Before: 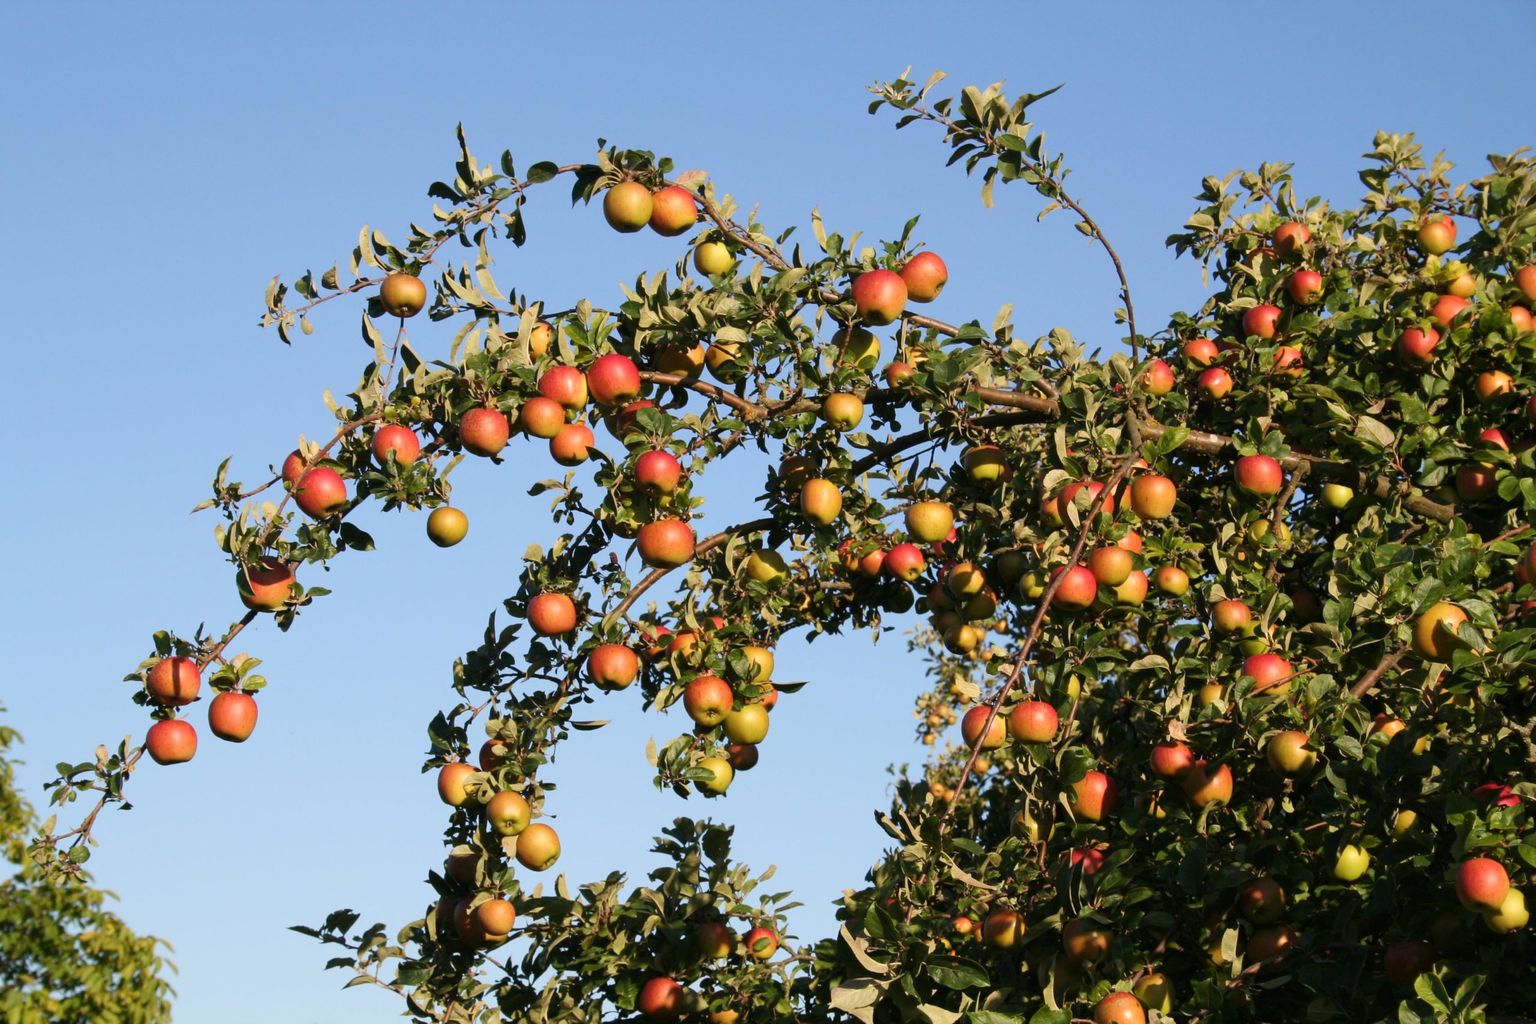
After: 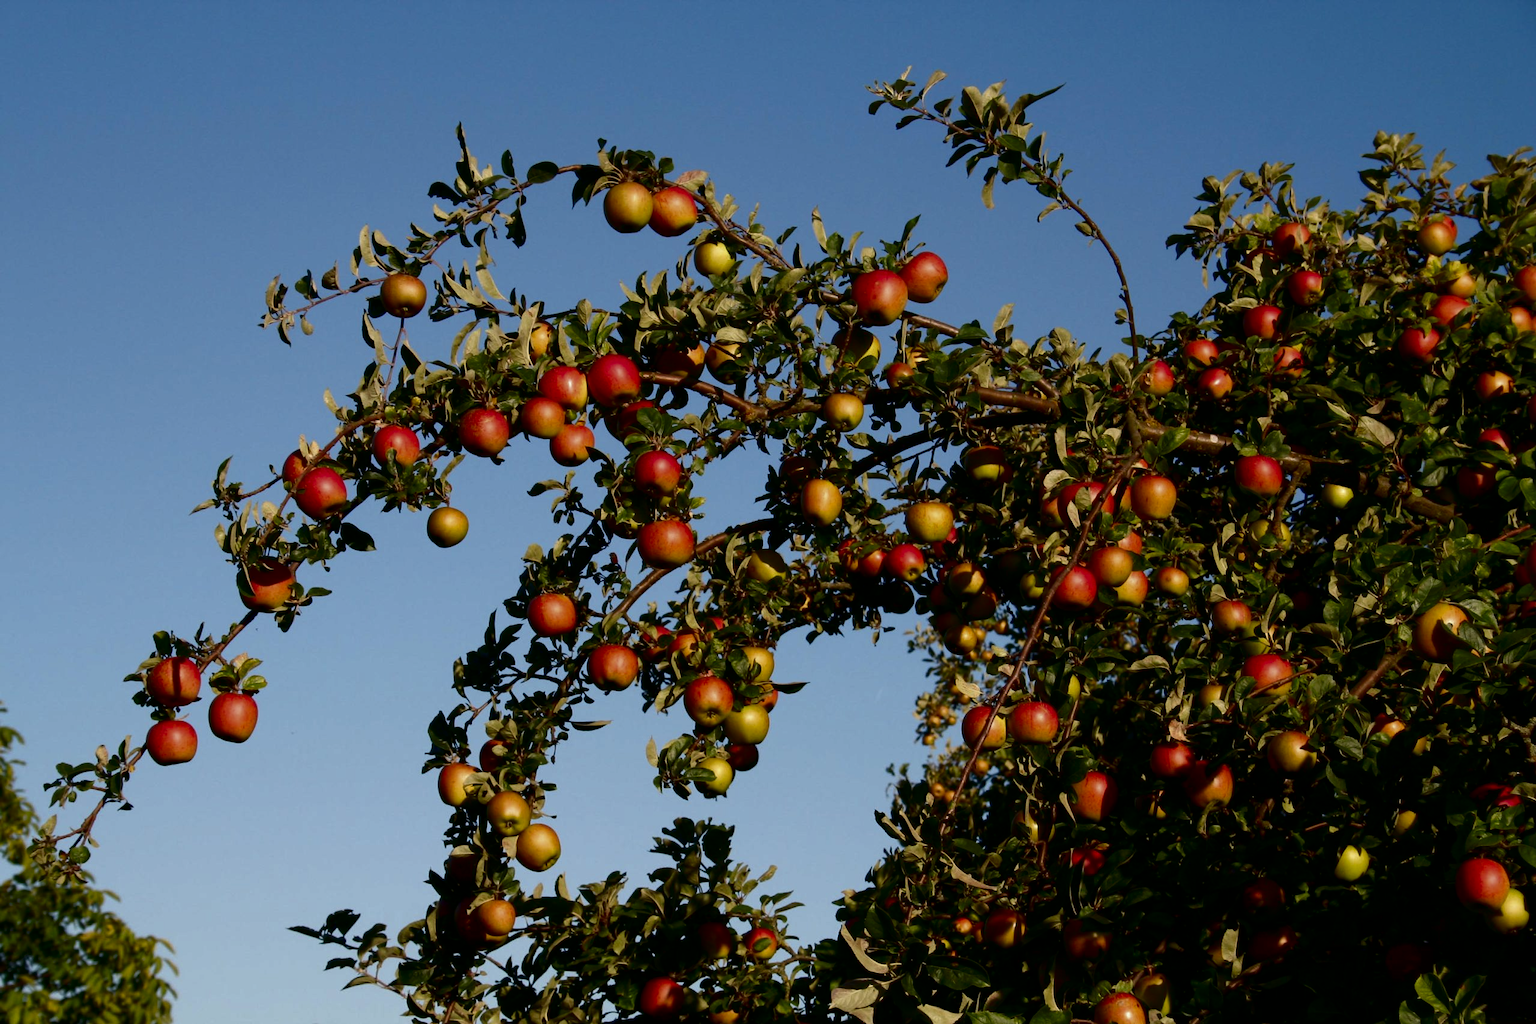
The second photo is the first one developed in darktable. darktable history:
contrast brightness saturation: brightness -0.533
